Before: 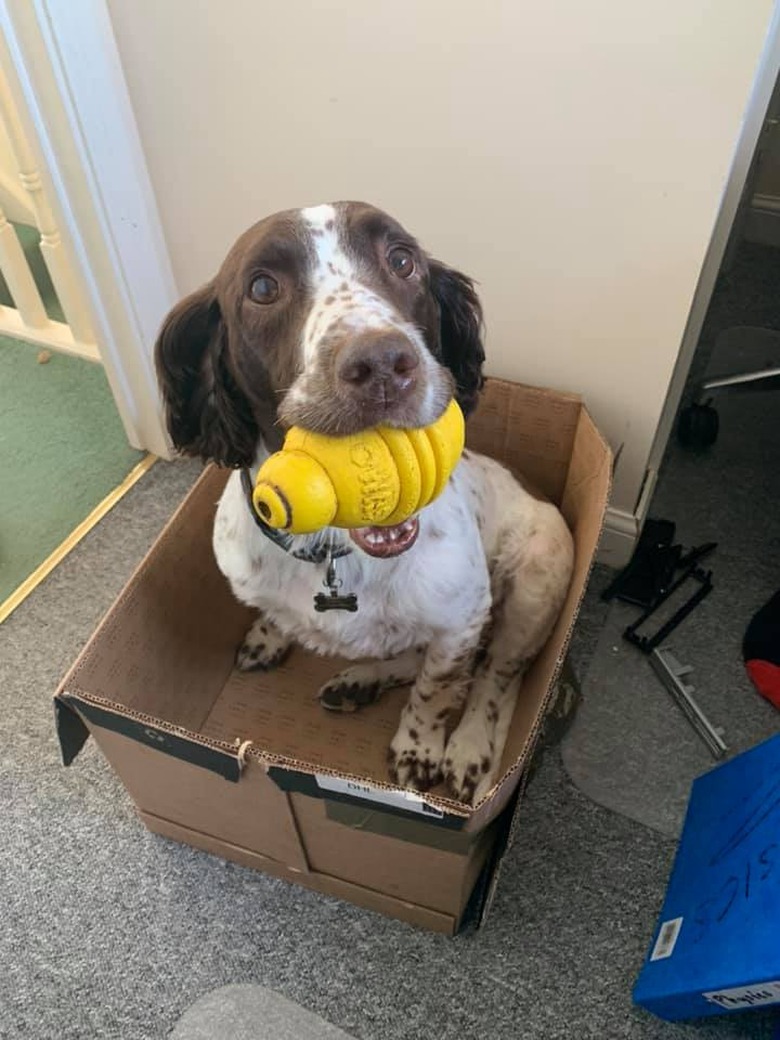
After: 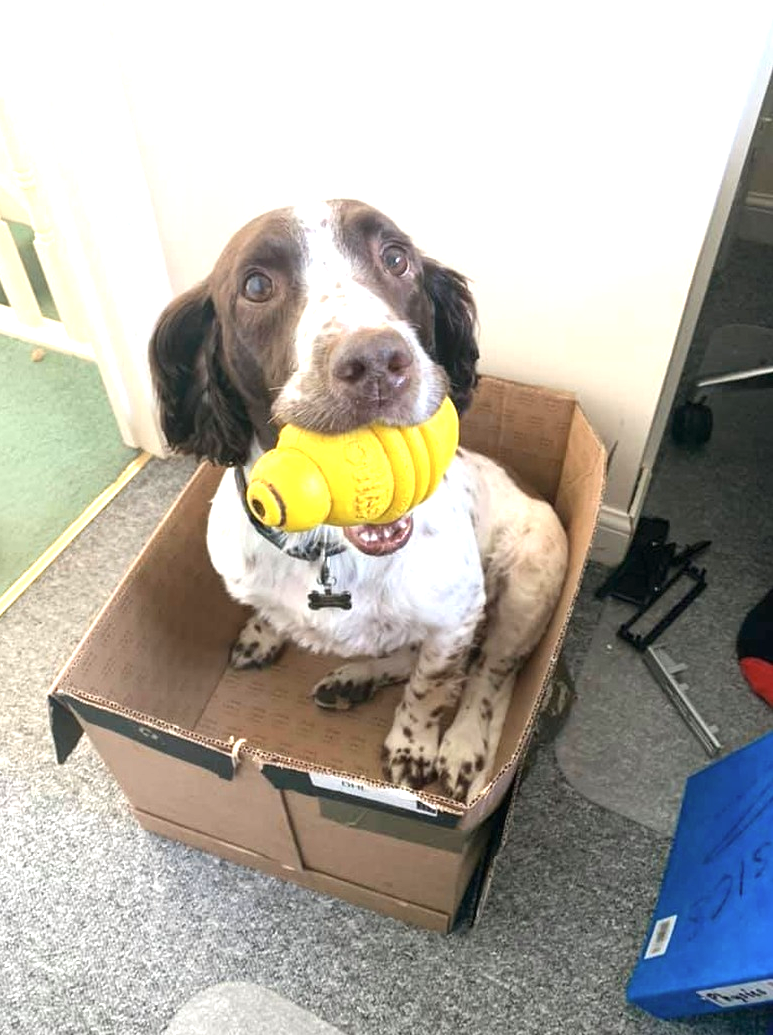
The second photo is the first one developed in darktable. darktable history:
crop and rotate: left 0.797%, top 0.224%, bottom 0.237%
contrast brightness saturation: saturation -0.085
exposure: black level correction 0, exposure 1.199 EV, compensate highlight preservation false
